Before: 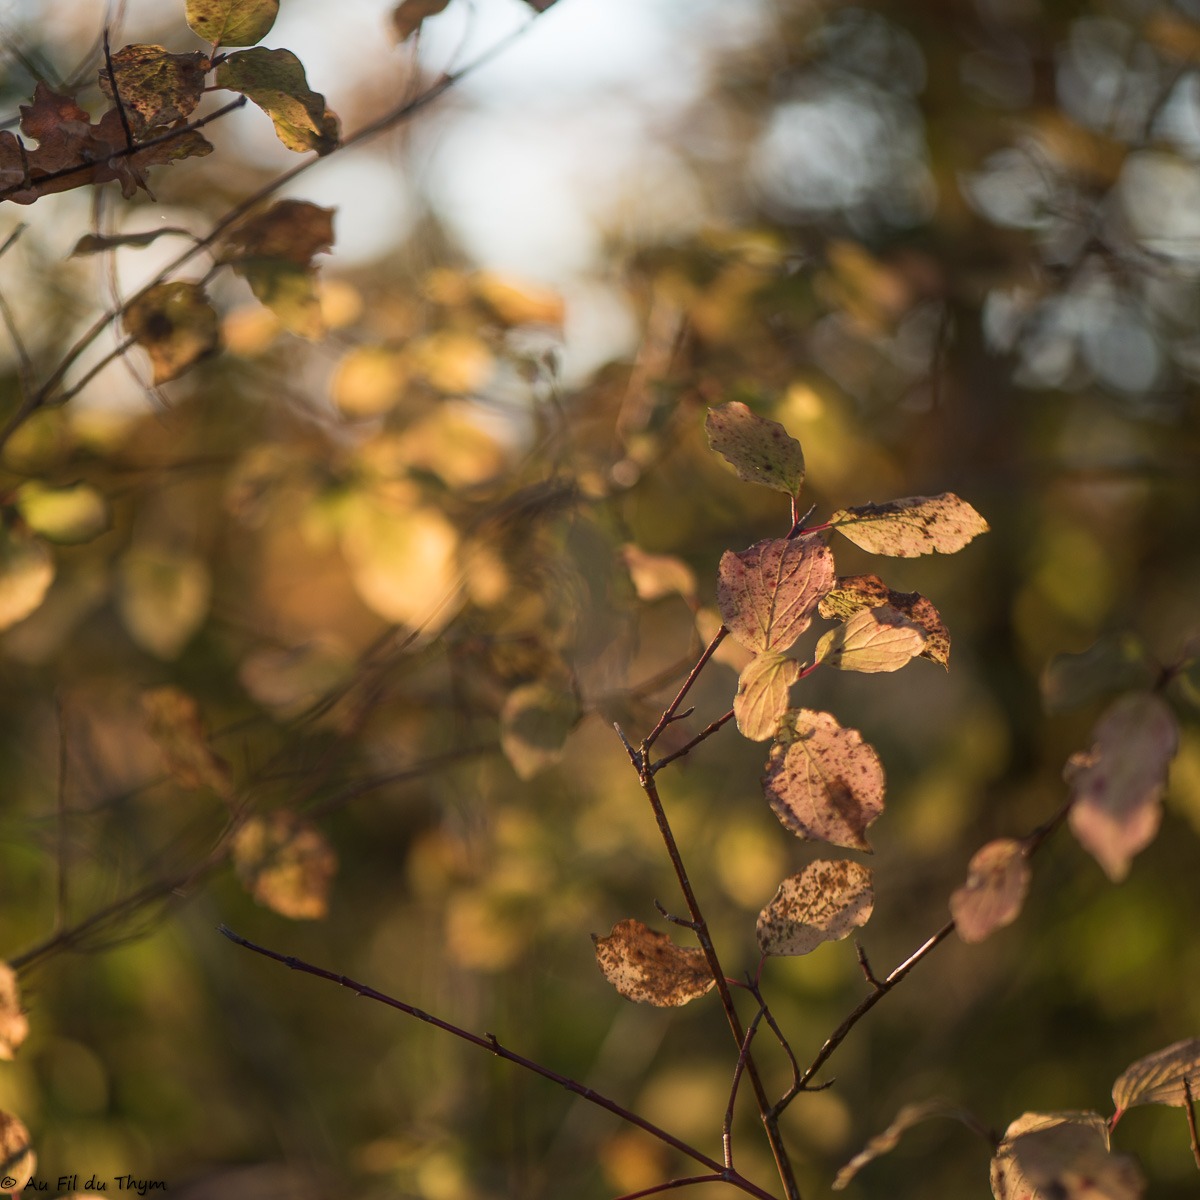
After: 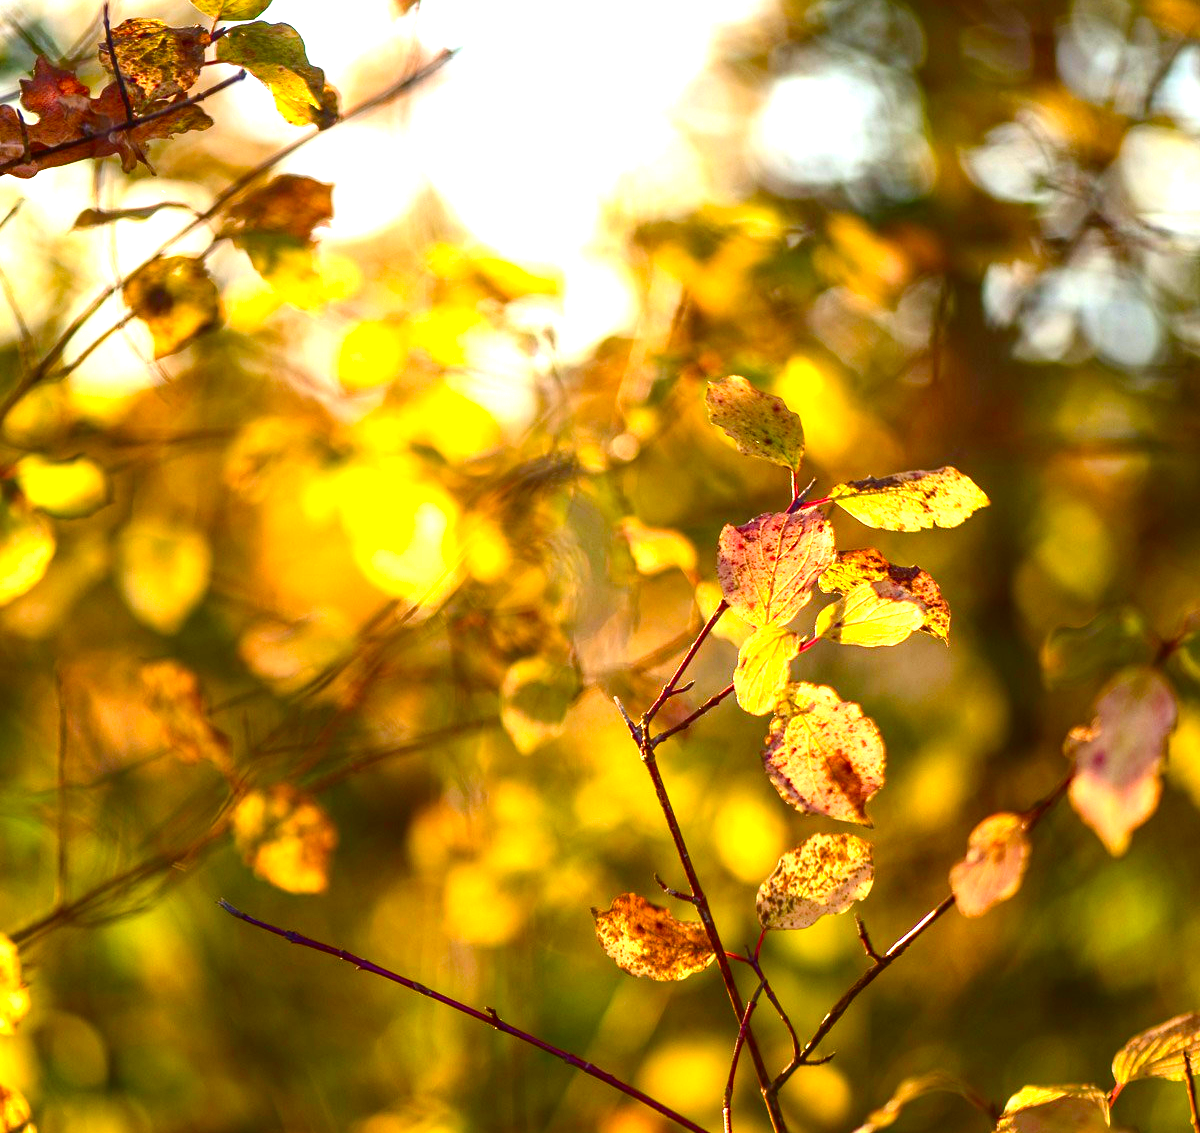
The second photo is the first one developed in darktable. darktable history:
color balance rgb: shadows lift › chroma 3.268%, shadows lift › hue 279.35°, linear chroma grading › shadows 9.84%, linear chroma grading › highlights 9.421%, linear chroma grading › global chroma 14.534%, linear chroma grading › mid-tones 14.622%, perceptual saturation grading › global saturation 20%, perceptual saturation grading › highlights -25.399%, perceptual saturation grading › shadows 49.761%, global vibrance 18.702%
contrast brightness saturation: contrast 0.189, brightness -0.113, saturation 0.209
crop and rotate: top 2.246%, bottom 3.255%
exposure: black level correction 0, exposure 1.925 EV, compensate highlight preservation false
